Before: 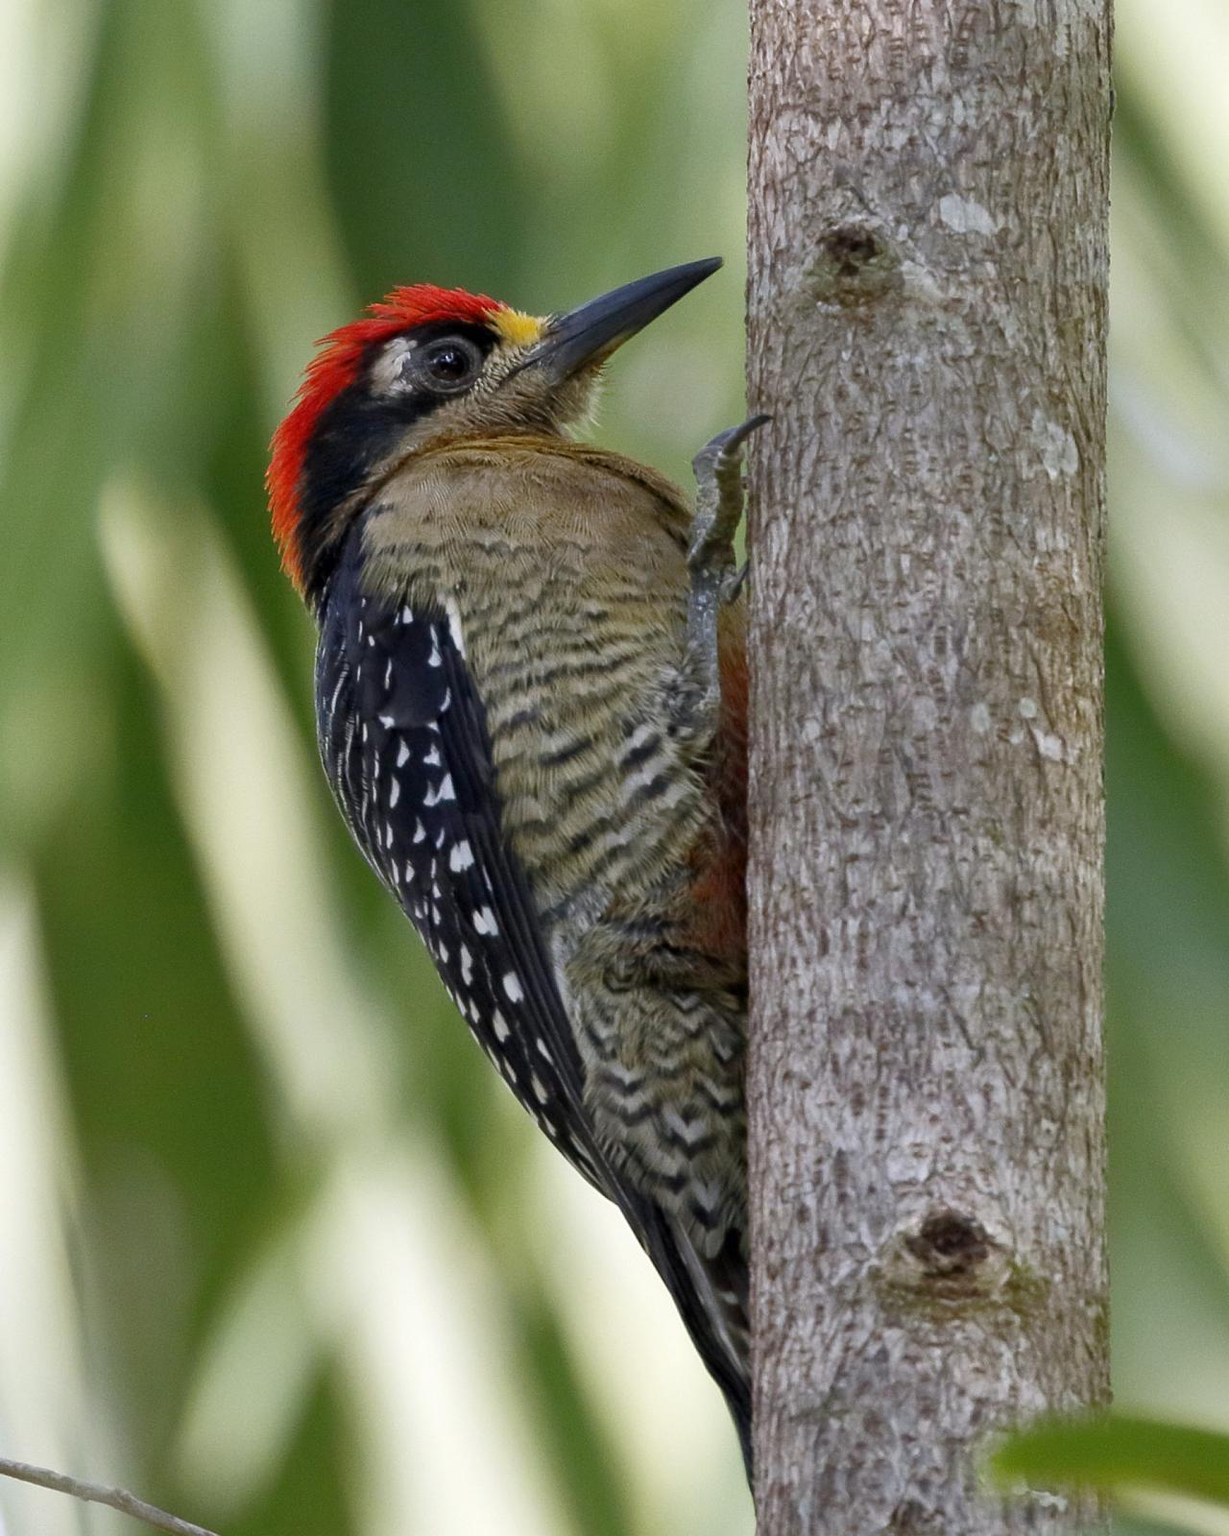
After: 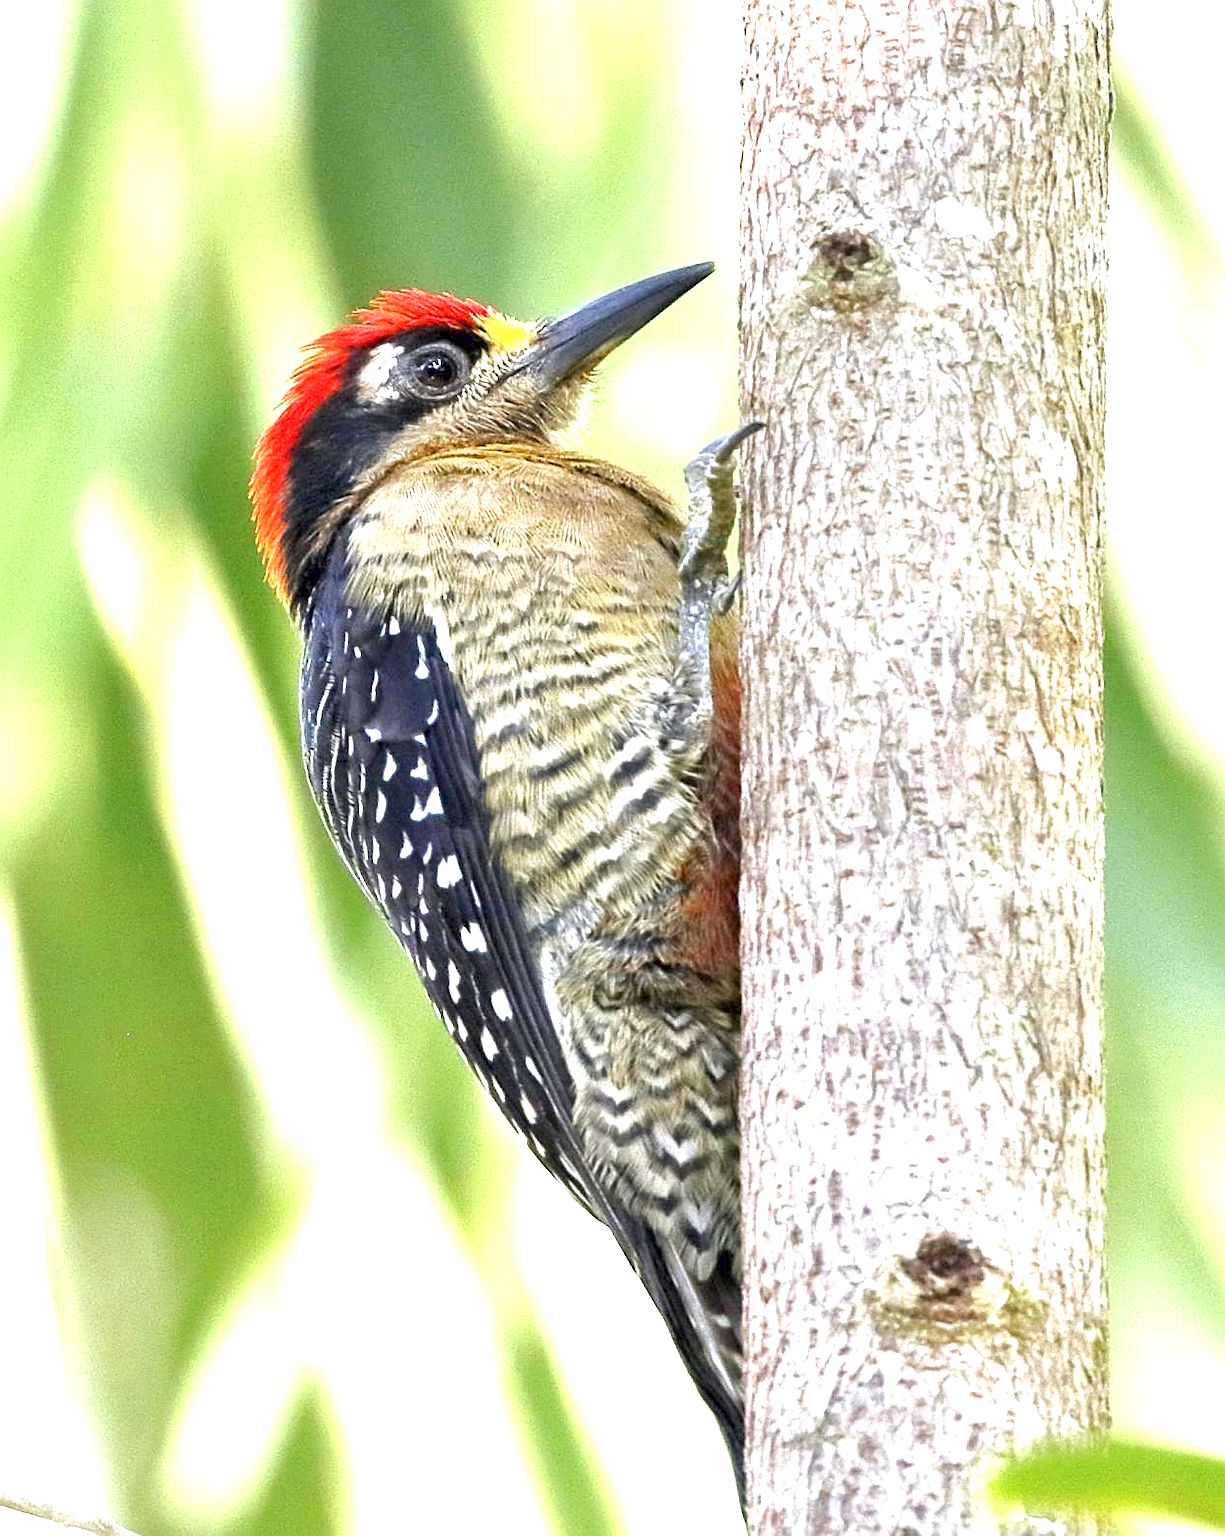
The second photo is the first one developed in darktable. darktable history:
tone equalizer: edges refinement/feathering 500, mask exposure compensation -1.57 EV, preserve details no
exposure: exposure 2.219 EV, compensate exposure bias true, compensate highlight preservation false
crop: left 1.688%, right 0.273%, bottom 1.712%
sharpen: on, module defaults
